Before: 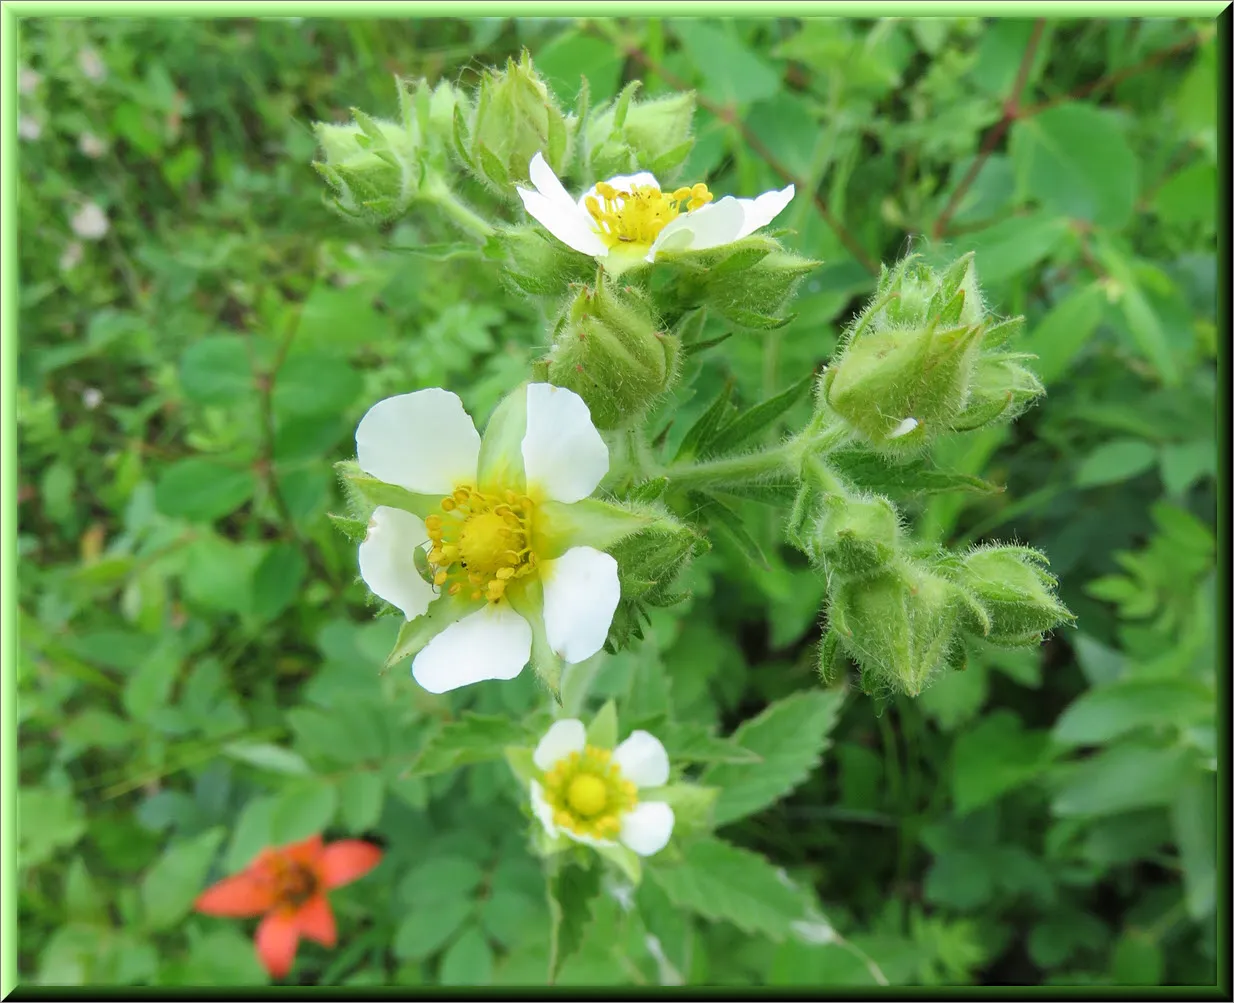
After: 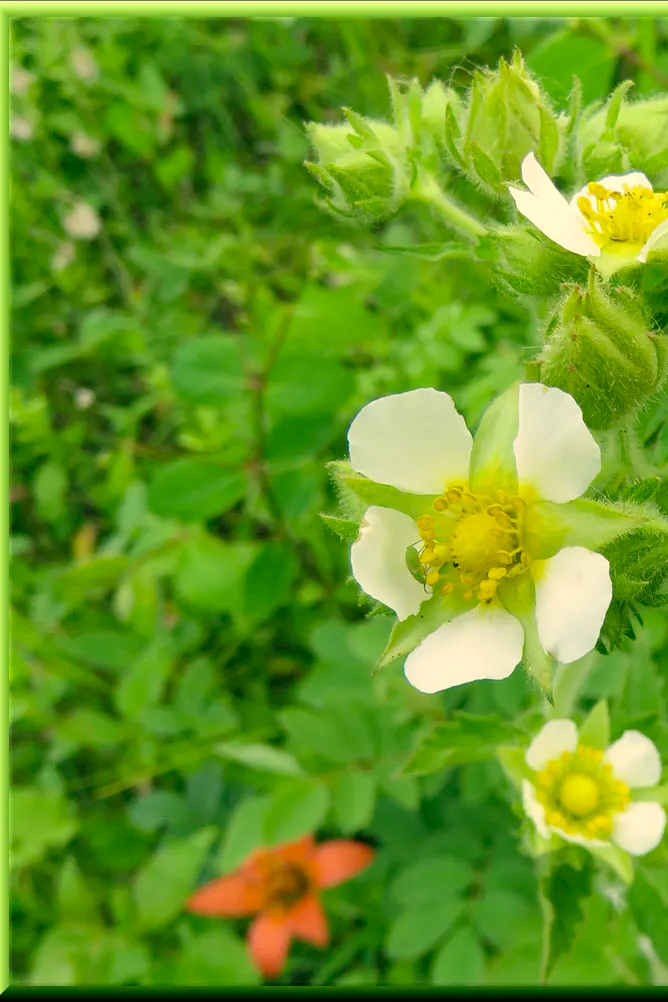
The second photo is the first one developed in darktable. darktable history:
color zones: curves: ch1 [(0, 0.469) (0.01, 0.469) (0.12, 0.446) (0.248, 0.469) (0.5, 0.5) (0.748, 0.5) (0.99, 0.469) (1, 0.469)]
haze removal: compatibility mode true, adaptive false
crop: left 0.656%, right 45.154%, bottom 0.086%
color correction: highlights a* 4.96, highlights b* 24.7, shadows a* -15.76, shadows b* 3.92
